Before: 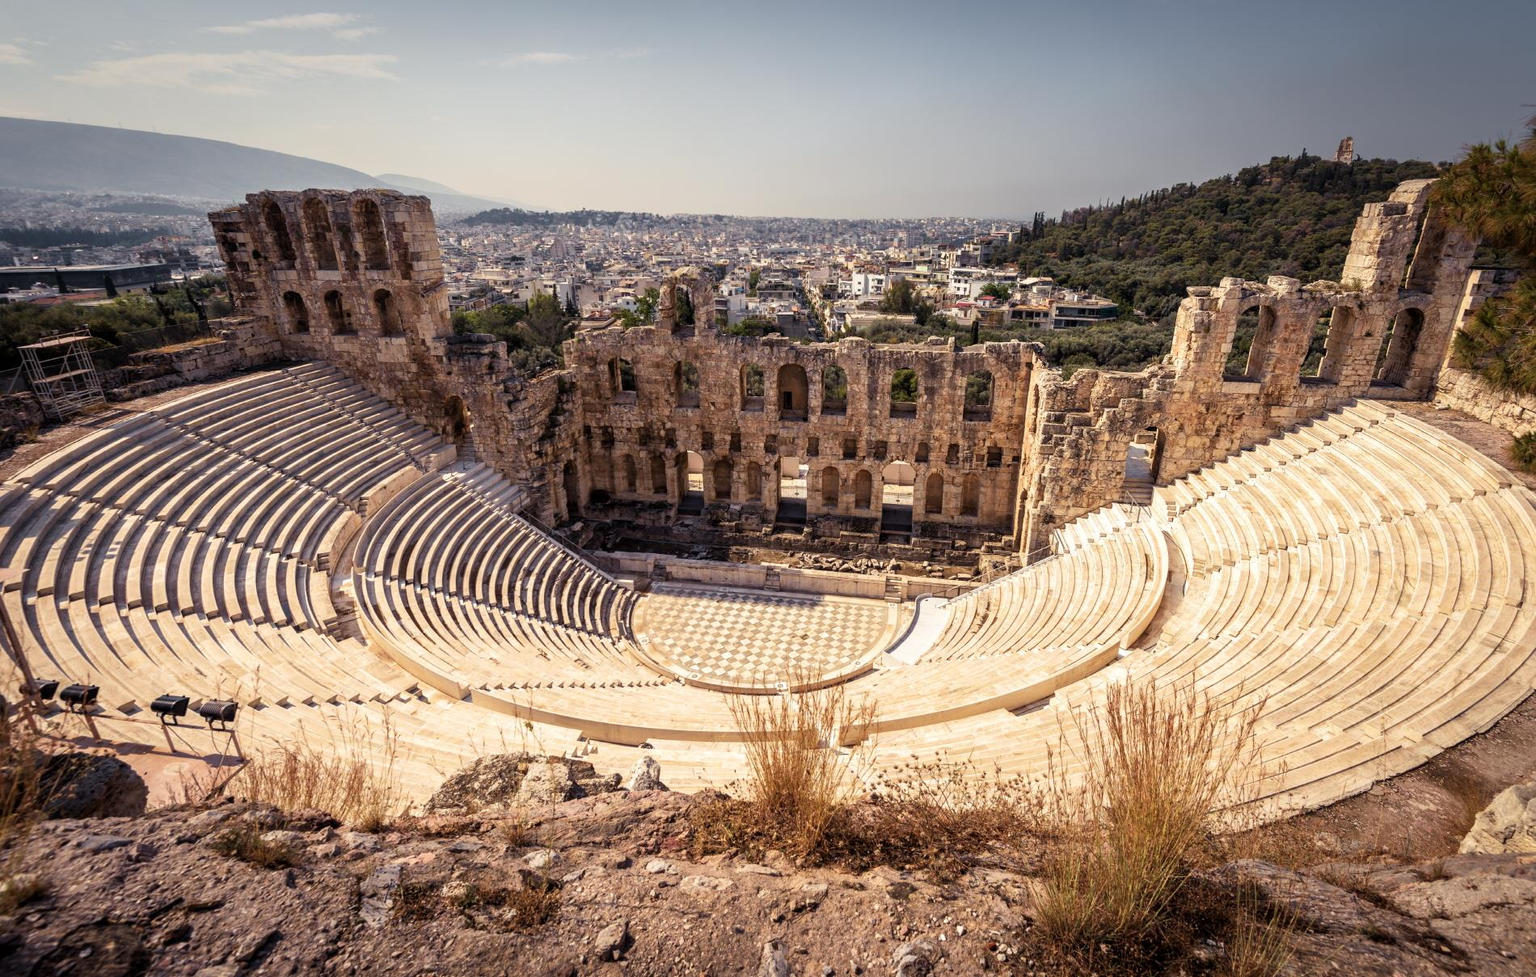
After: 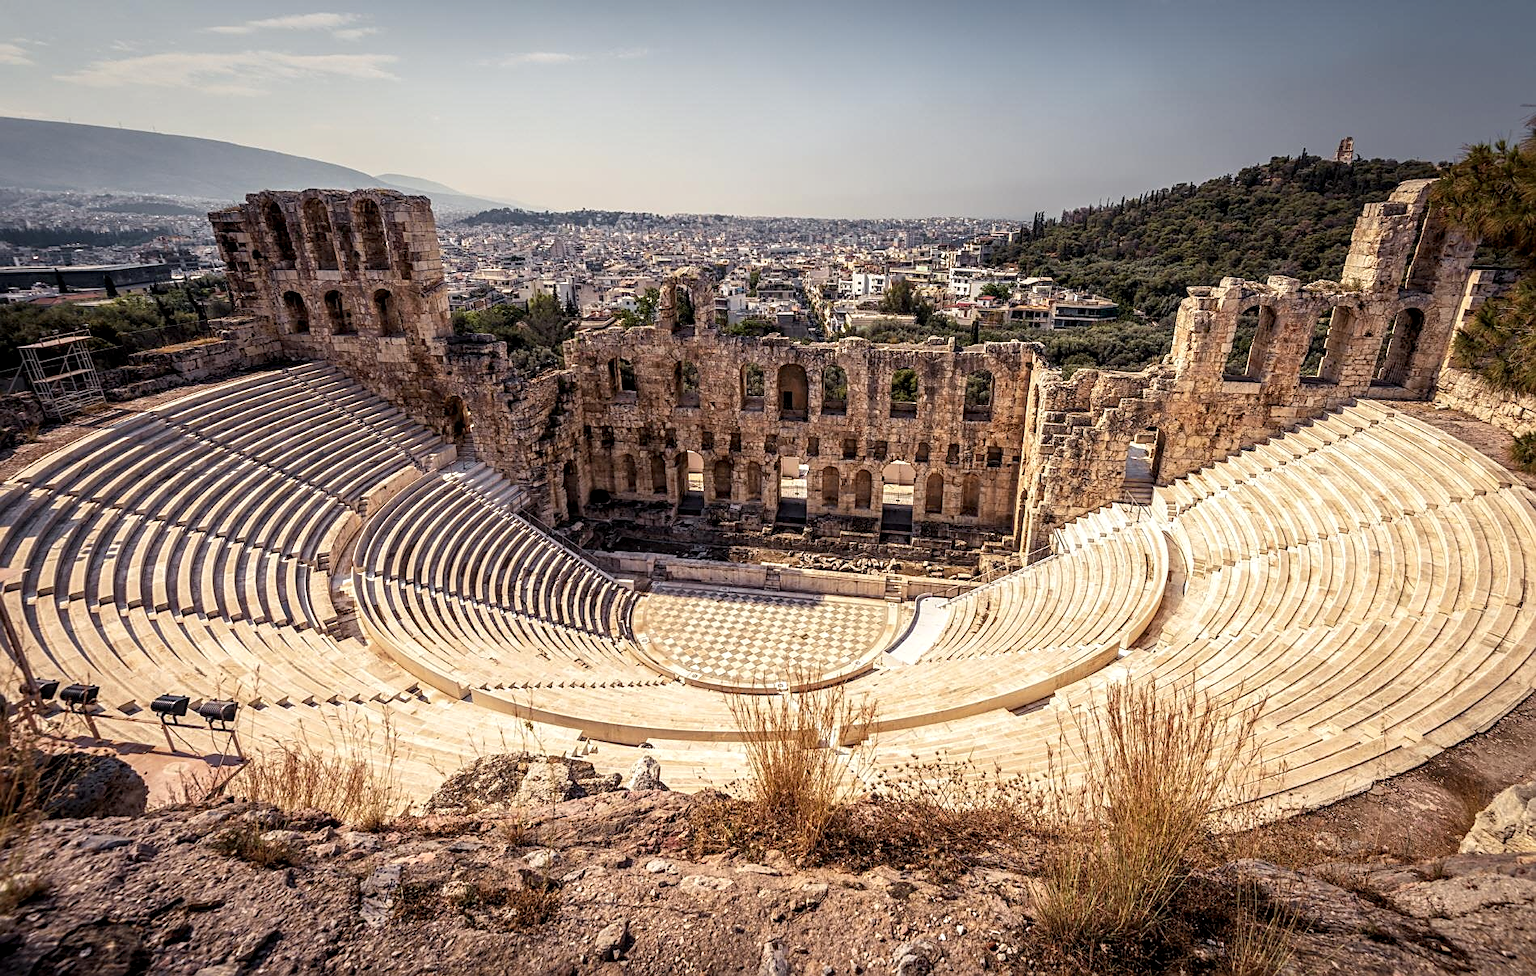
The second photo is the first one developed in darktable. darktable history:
sharpen: on, module defaults
color correction: highlights a* 0.003, highlights b* -0.283
local contrast: detail 130%
